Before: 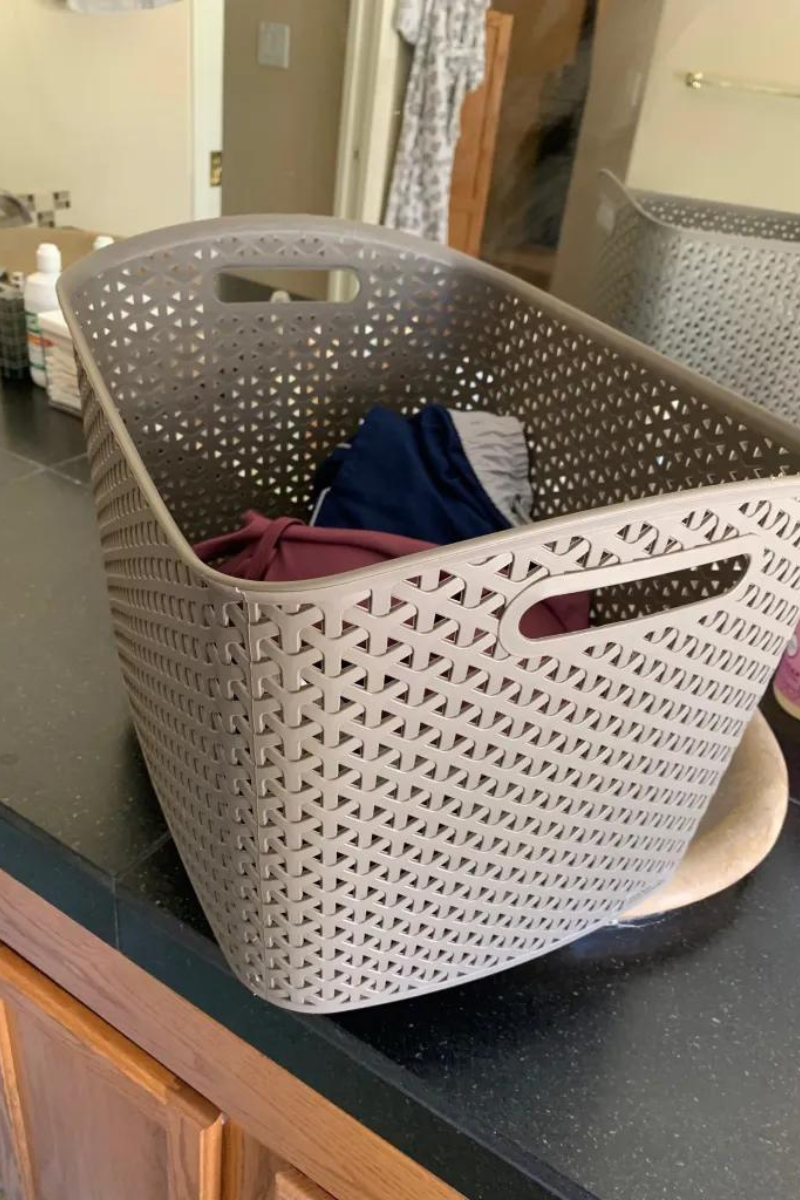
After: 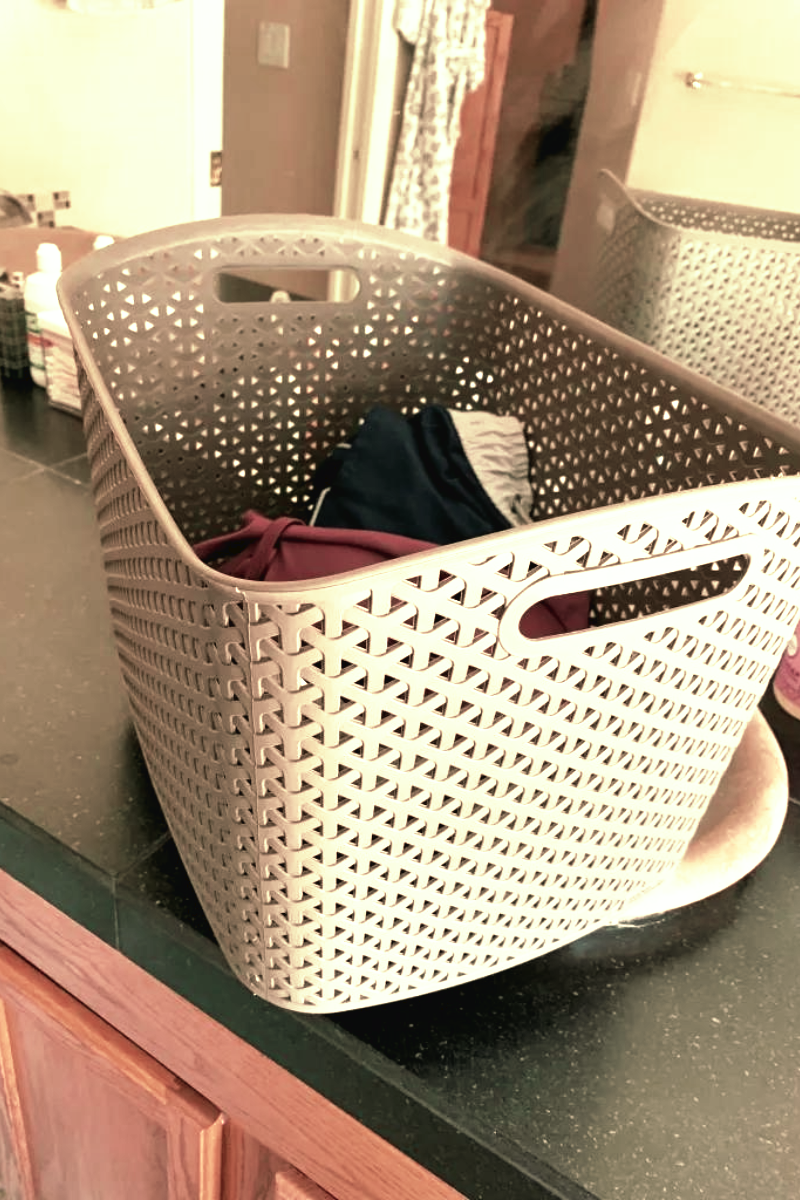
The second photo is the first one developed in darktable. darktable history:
tone curve: curves: ch0 [(0, 0) (0.003, 0.028) (0.011, 0.028) (0.025, 0.026) (0.044, 0.036) (0.069, 0.06) (0.1, 0.101) (0.136, 0.15) (0.177, 0.203) (0.224, 0.271) (0.277, 0.345) (0.335, 0.422) (0.399, 0.515) (0.468, 0.611) (0.543, 0.716) (0.623, 0.826) (0.709, 0.942) (0.801, 0.992) (0.898, 1) (1, 1)], preserve colors none
color look up table: target L [95.82, 95.82, 80.04, 80.97, 76.86, 70.2, 71.94, 69.07, 70.41, 63.31, 56.94, 42.39, 45.02, 18.05, 200.02, 95.82, 66.98, 66.4, 48.17, 47.55, 54.87, 52.84, 25.85, 39.15, 34.45, 26.52, 12.58, 95.69, 63.21, 72.73, 67.18, 38.77, 44.73, 57.88, 48.85, 47.14, 34.87, 37.48, 27.36, 32.55, 21.57, 9.333, 95.69, 80.43, 84.41, 83.13, 64.18, 63.37, 39.04], target a [-41.29, -41.29, -18.93, -12.49, -20.27, -33.35, -10.26, -33.67, -27.74, -11.05, -27.77, -10.18, -21.79, -11.55, 0, -41.29, 4.918, 7.031, 30.4, 28.37, 24.57, 12.14, 39.73, 32.23, 13.89, 40.09, 26.73, -42.9, 16.65, -7.911, 7.884, 38.32, 34.22, -21.99, -2.448, -16.91, -0.59, 18.83, 19.9, 38.14, -0.693, -3.428, -42.9, -14.24, -7.104, -5.207, -26.96, -25.35, -16.8], target b [24.39, 24.39, 26.66, 21.33, 5.689, 34.97, 35.32, 31.41, 18.04, 23.14, 30.82, 21.45, 19.73, 11.97, 0, 24.39, 25.34, 20.12, 9.308, 24.05, 13.14, 26.04, 23.02, 21.19, 17.3, 19.25, 13.63, 28.08, 2.304, 9.9, 10.16, -7.247, -5.74, 5.244, 3.977, -2.016, 9.317, -6.177, -16, 0.431, -16.57, -3.571, 28.08, -2.905, 3.79, 12.57, 14.14, 8.581, 6.91], num patches 49
